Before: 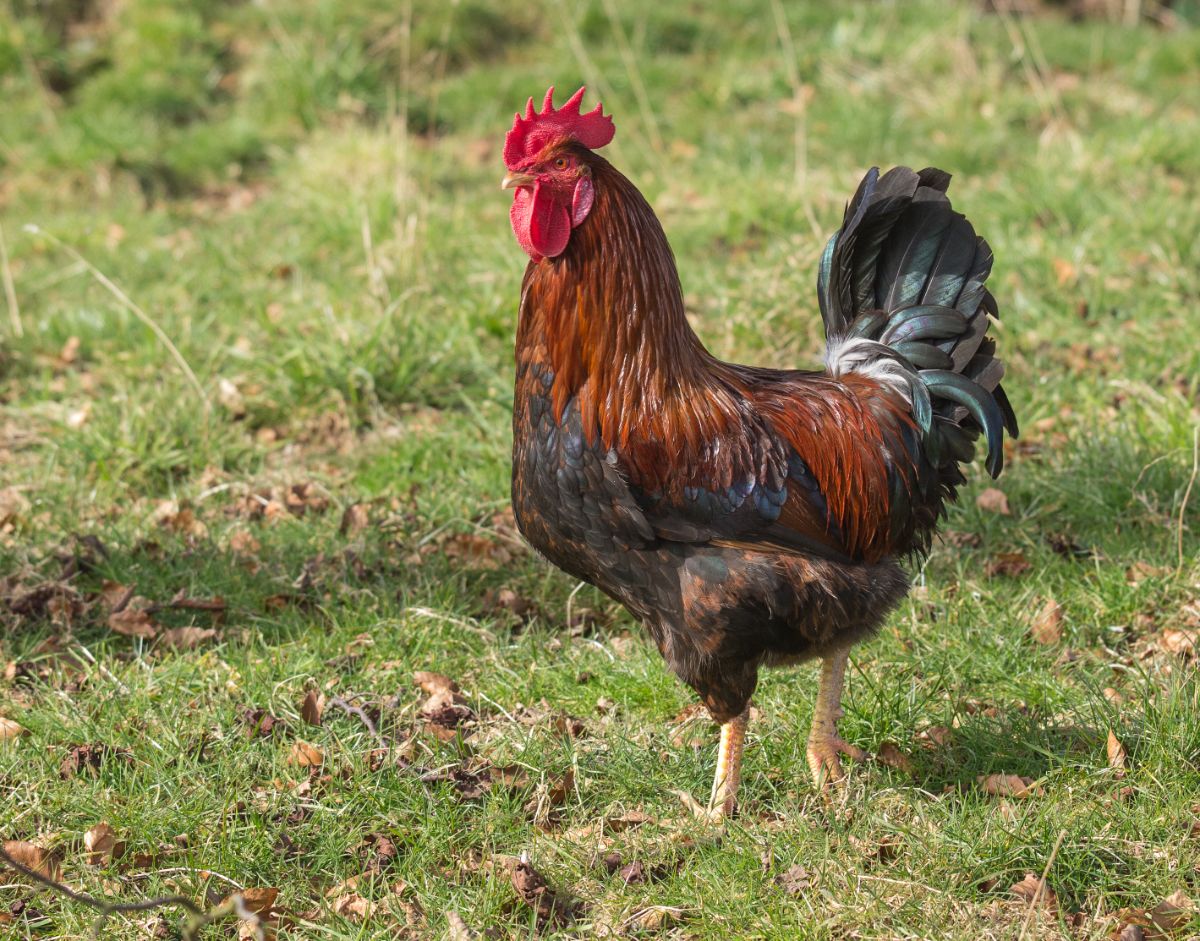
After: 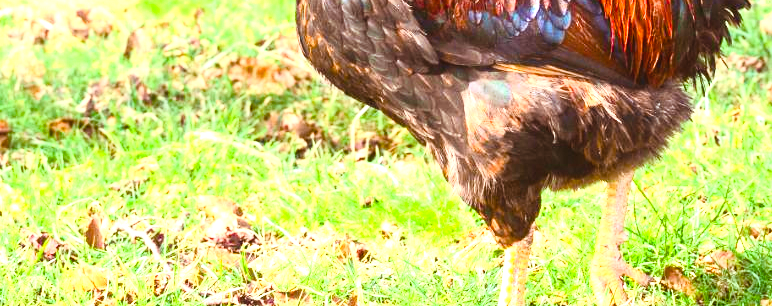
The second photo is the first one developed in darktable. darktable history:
tone curve: curves: ch0 [(0, 0.084) (0.155, 0.169) (0.46, 0.466) (0.751, 0.788) (1, 0.961)]; ch1 [(0, 0) (0.43, 0.408) (0.476, 0.469) (0.505, 0.503) (0.553, 0.563) (0.592, 0.581) (0.631, 0.625) (1, 1)]; ch2 [(0, 0) (0.505, 0.495) (0.55, 0.557) (0.583, 0.573) (1, 1)], color space Lab, independent channels, preserve colors none
exposure: black level correction 0, exposure 1.467 EV, compensate exposure bias true, compensate highlight preservation false
contrast brightness saturation: contrast 0.198, brightness 0.16, saturation 0.222
levels: levels [0.055, 0.477, 0.9]
color balance rgb: shadows lift › chroma 4.671%, shadows lift › hue 26.22°, perceptual saturation grading › global saturation -0.063%, perceptual saturation grading › mid-tones 6.437%, perceptual saturation grading › shadows 71.975%
crop: left 18.07%, top 50.663%, right 17.52%, bottom 16.795%
